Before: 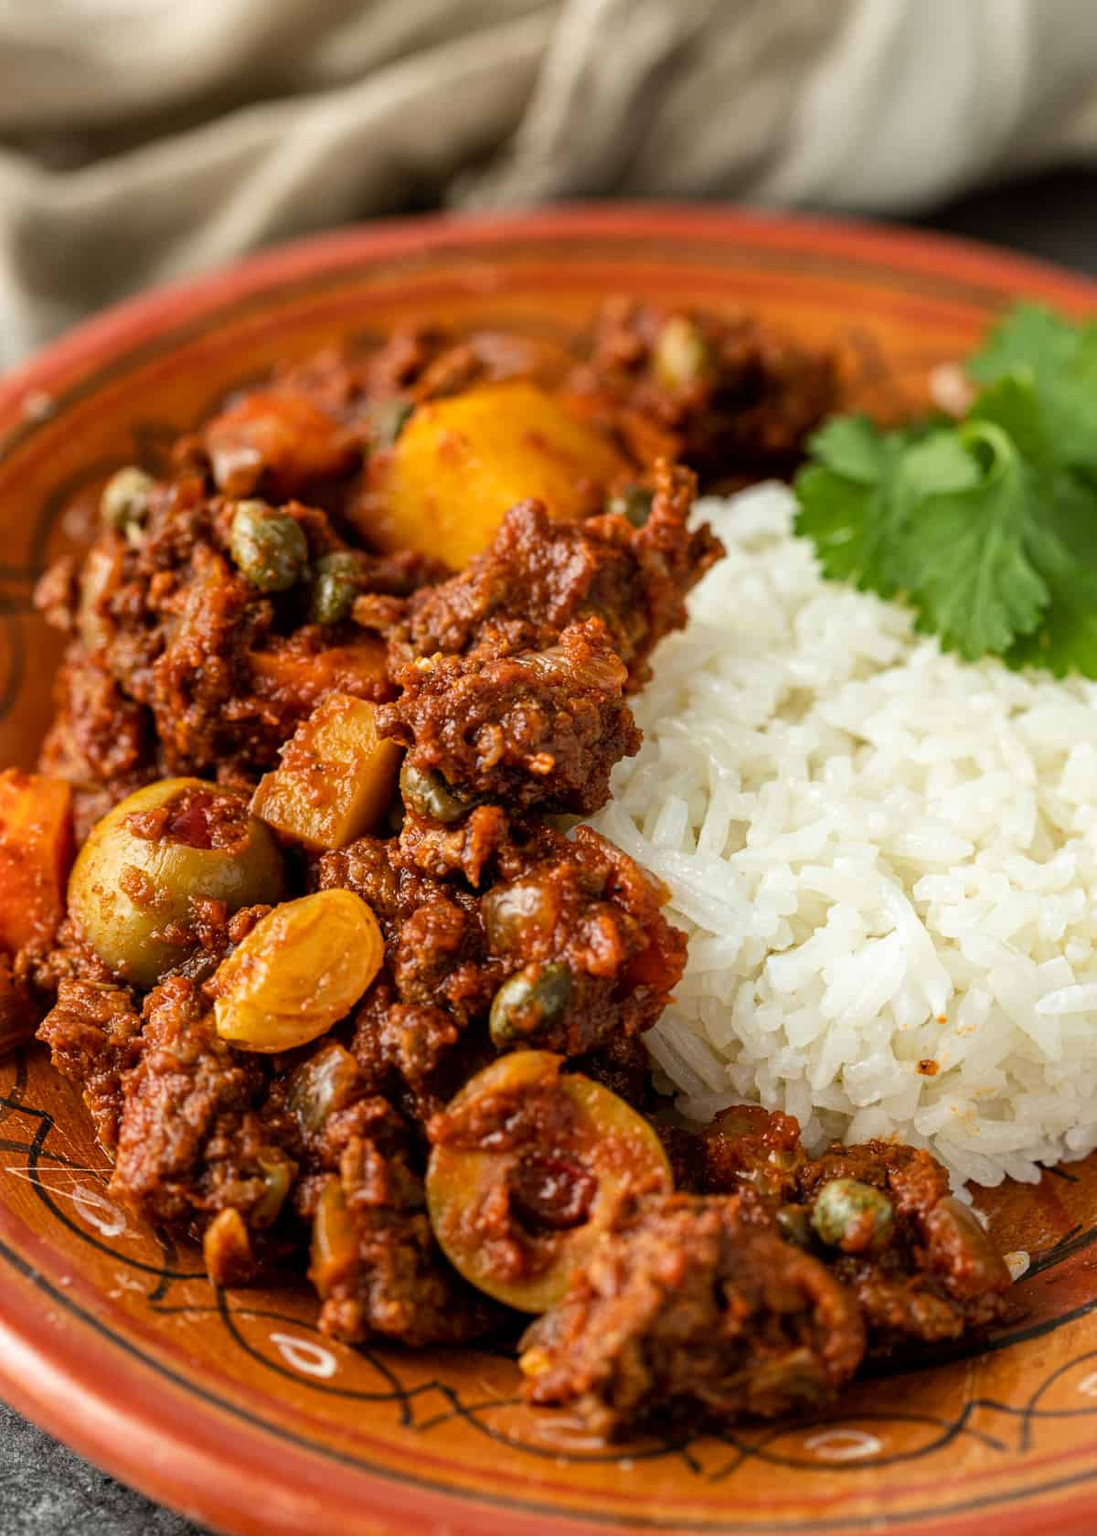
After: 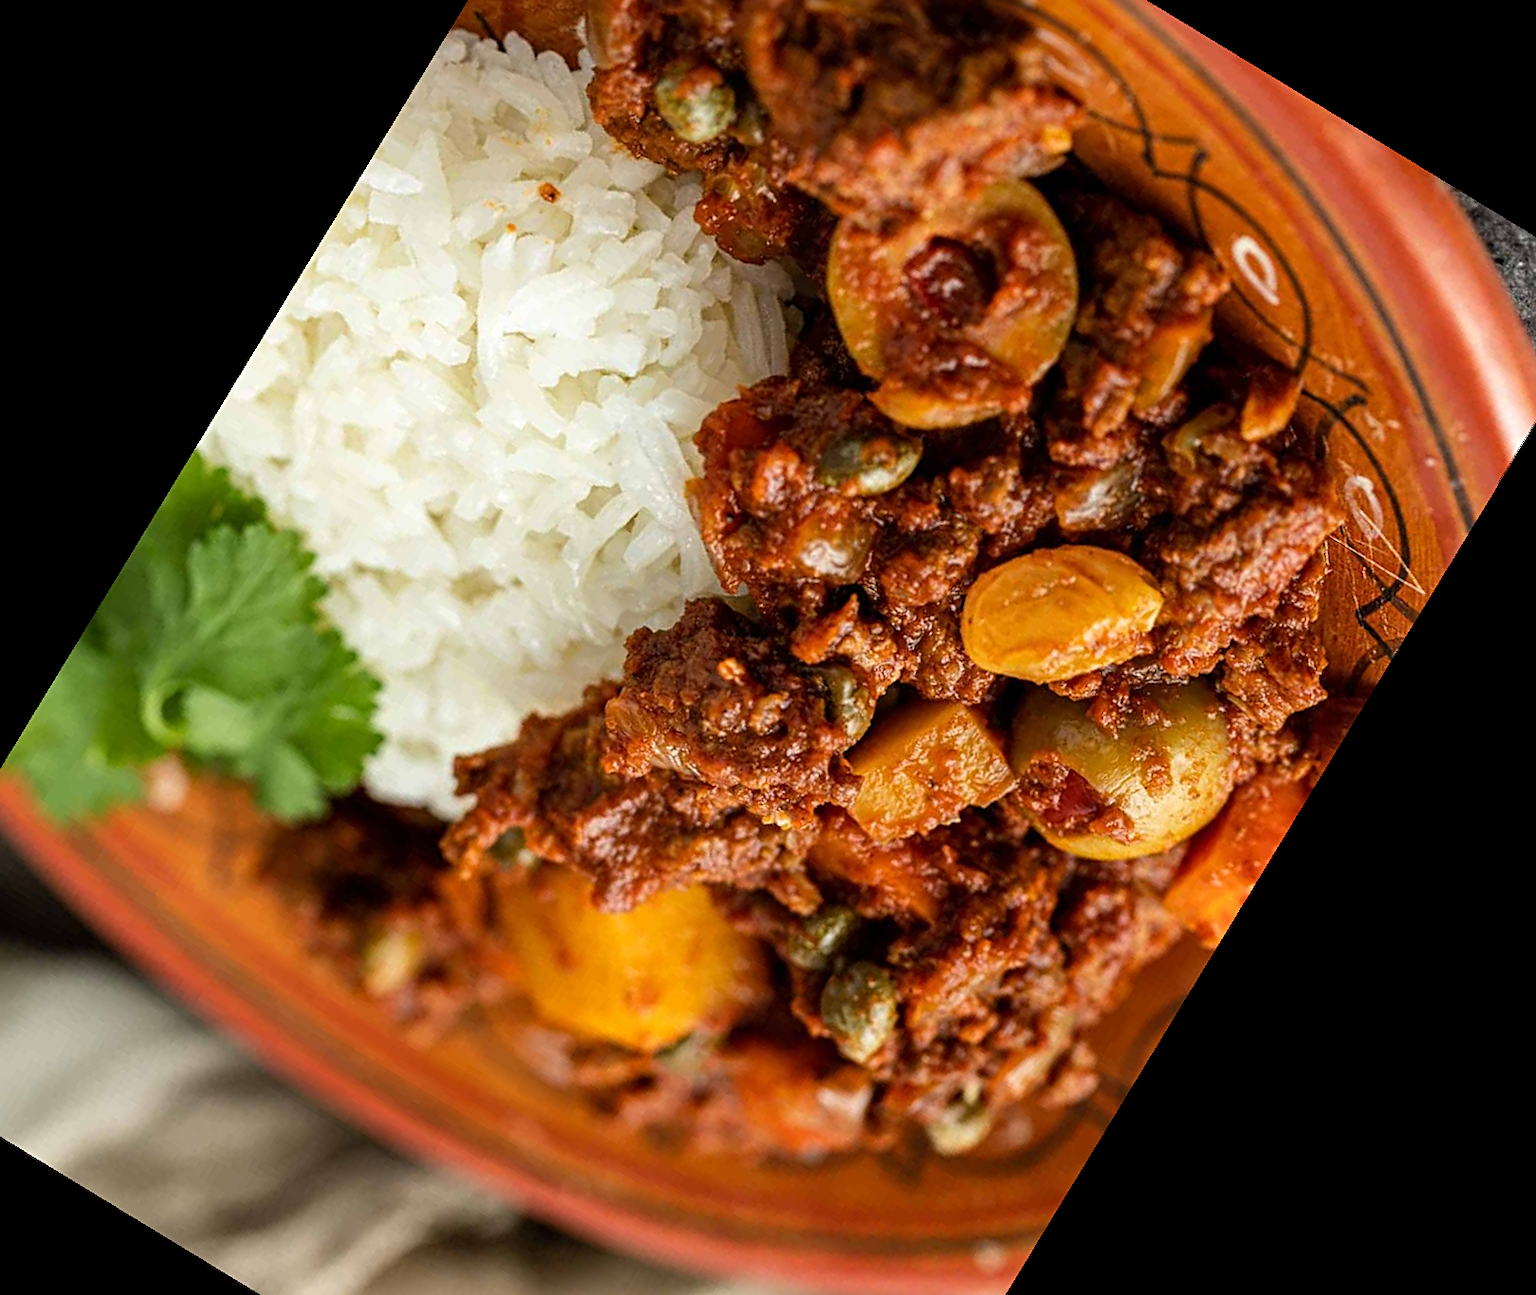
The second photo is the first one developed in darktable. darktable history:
crop and rotate: angle 148.68°, left 9.111%, top 15.603%, right 4.588%, bottom 17.041%
rotate and perspective: rotation -0.45°, automatic cropping original format, crop left 0.008, crop right 0.992, crop top 0.012, crop bottom 0.988
sharpen: radius 2.167, amount 0.381, threshold 0
